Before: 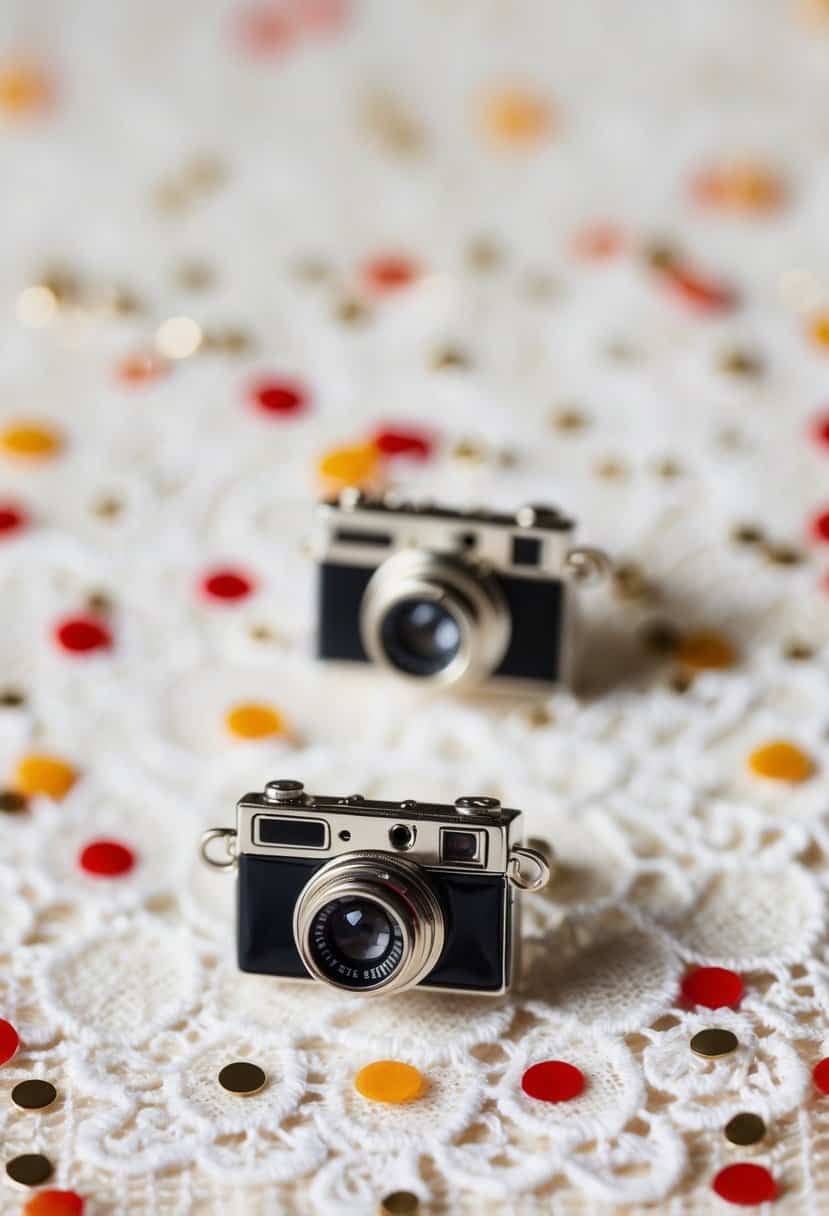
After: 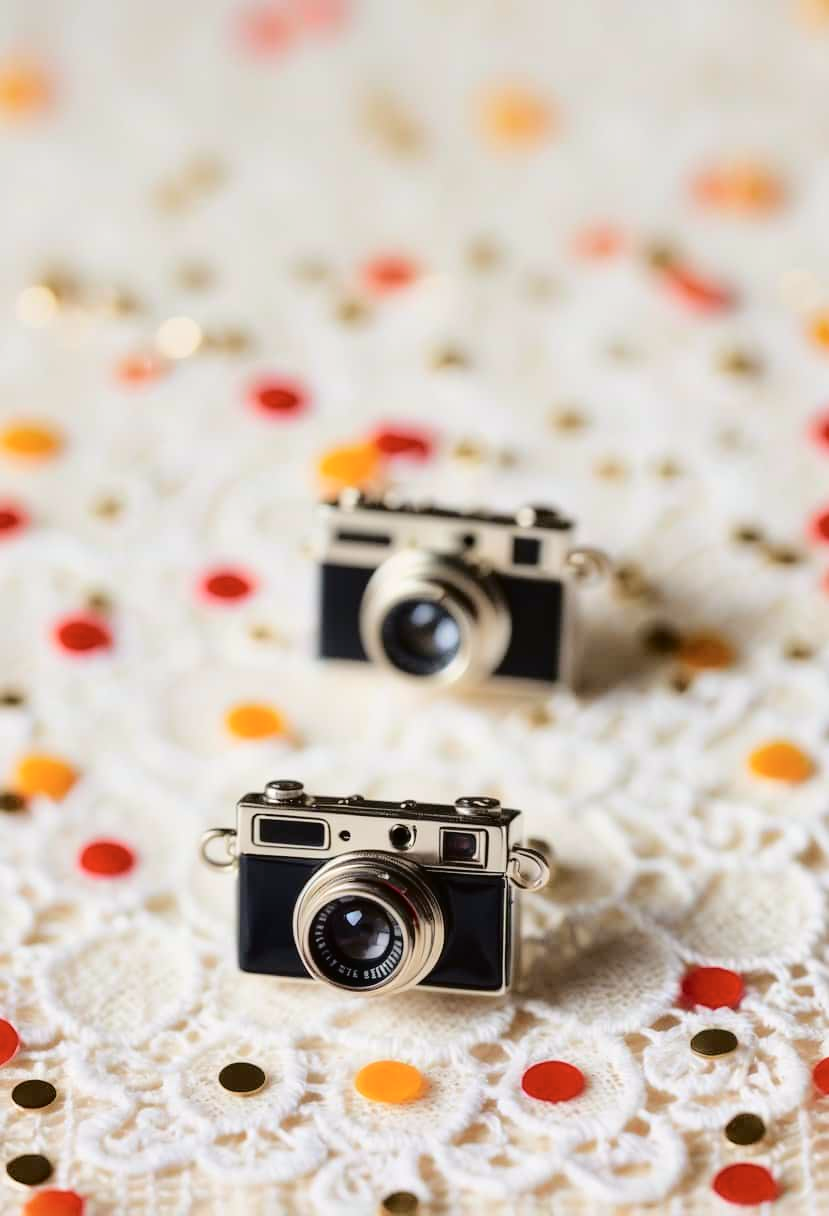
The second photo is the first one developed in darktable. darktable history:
tone curve: curves: ch0 [(0, 0.01) (0.052, 0.045) (0.136, 0.133) (0.275, 0.35) (0.43, 0.54) (0.676, 0.751) (0.89, 0.919) (1, 1)]; ch1 [(0, 0) (0.094, 0.081) (0.285, 0.299) (0.385, 0.403) (0.447, 0.429) (0.495, 0.496) (0.544, 0.552) (0.589, 0.612) (0.722, 0.728) (1, 1)]; ch2 [(0, 0) (0.257, 0.217) (0.43, 0.421) (0.498, 0.507) (0.531, 0.544) (0.56, 0.579) (0.625, 0.642) (1, 1)], color space Lab, independent channels, preserve colors none
white balance: emerald 1
